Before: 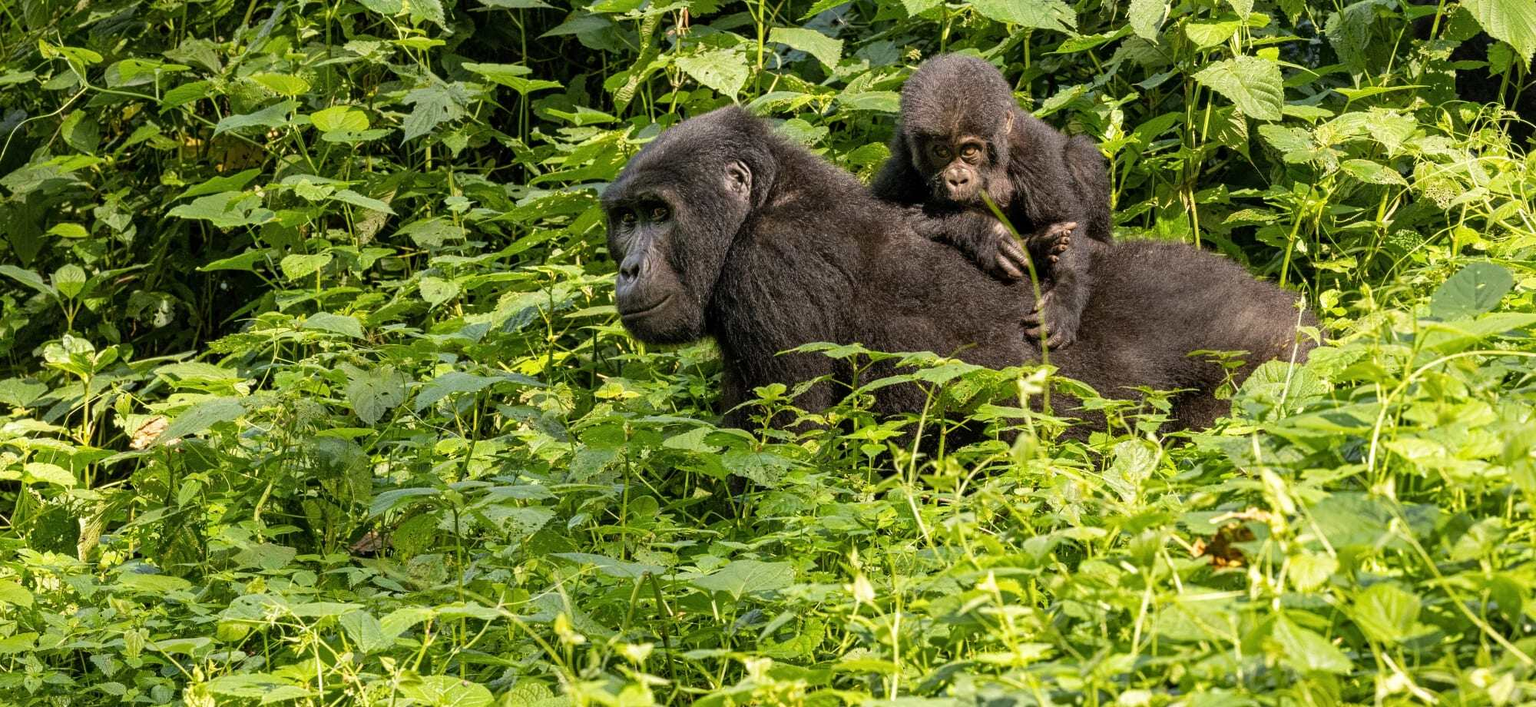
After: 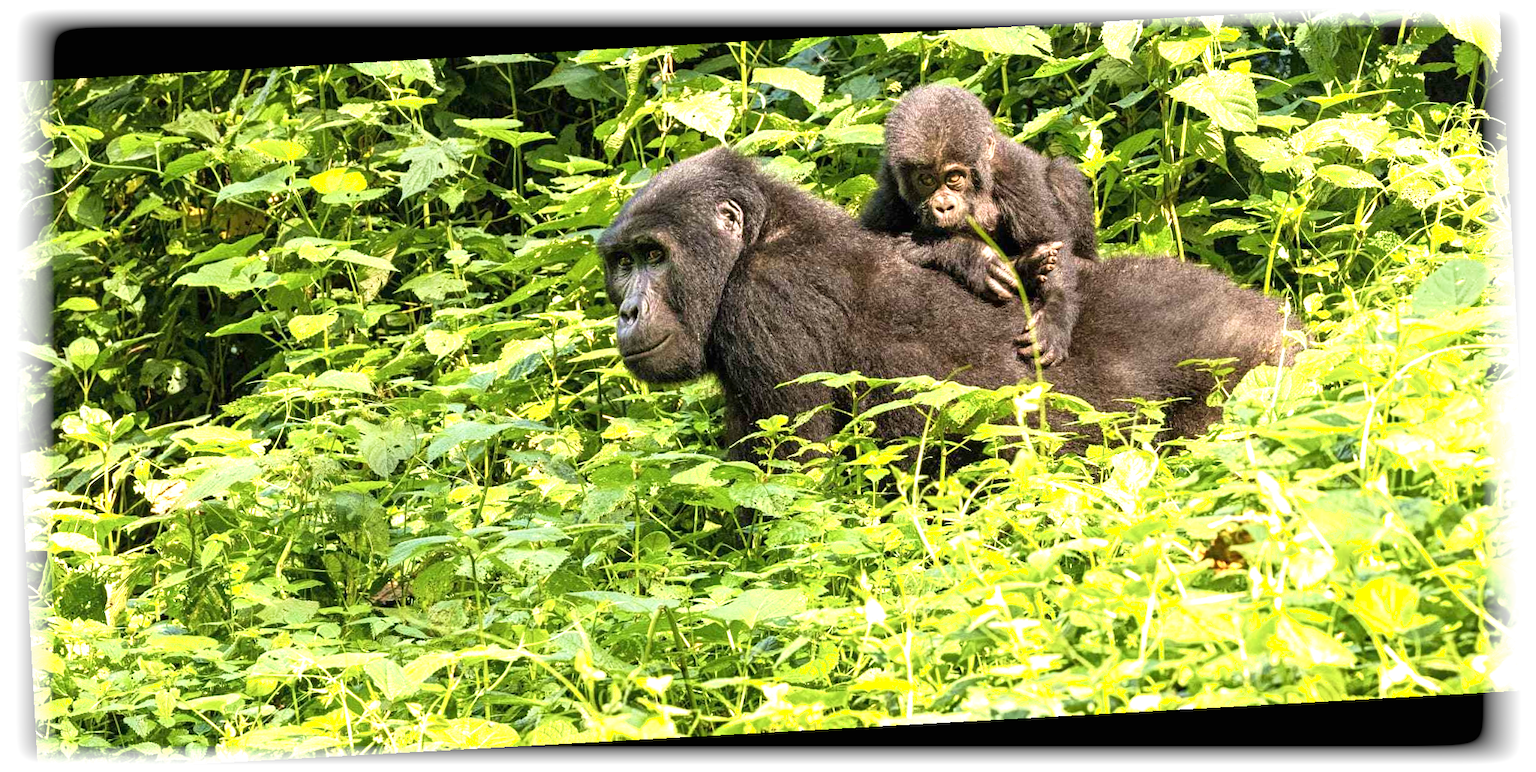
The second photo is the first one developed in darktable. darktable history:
vignetting: fall-off start 93%, fall-off radius 5%, brightness 1, saturation -0.49, automatic ratio true, width/height ratio 1.332, shape 0.04, unbound false
rotate and perspective: rotation -3.18°, automatic cropping off
shadows and highlights: shadows 0, highlights 40
velvia: on, module defaults
exposure: black level correction 0, exposure 1.1 EV, compensate exposure bias true, compensate highlight preservation false
